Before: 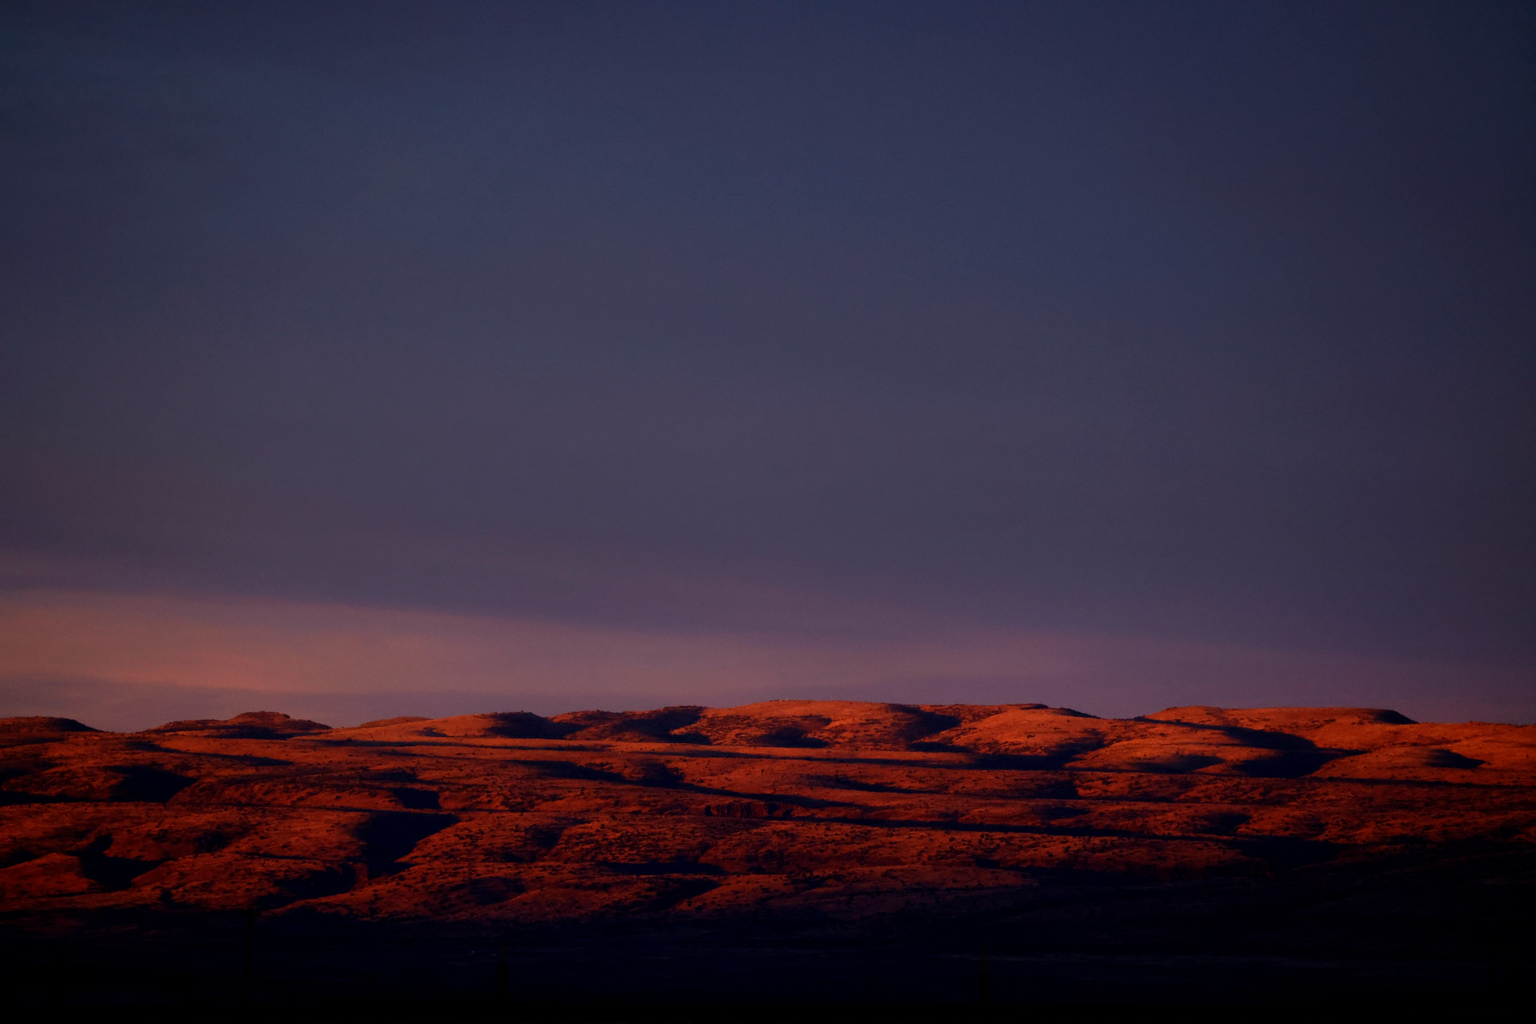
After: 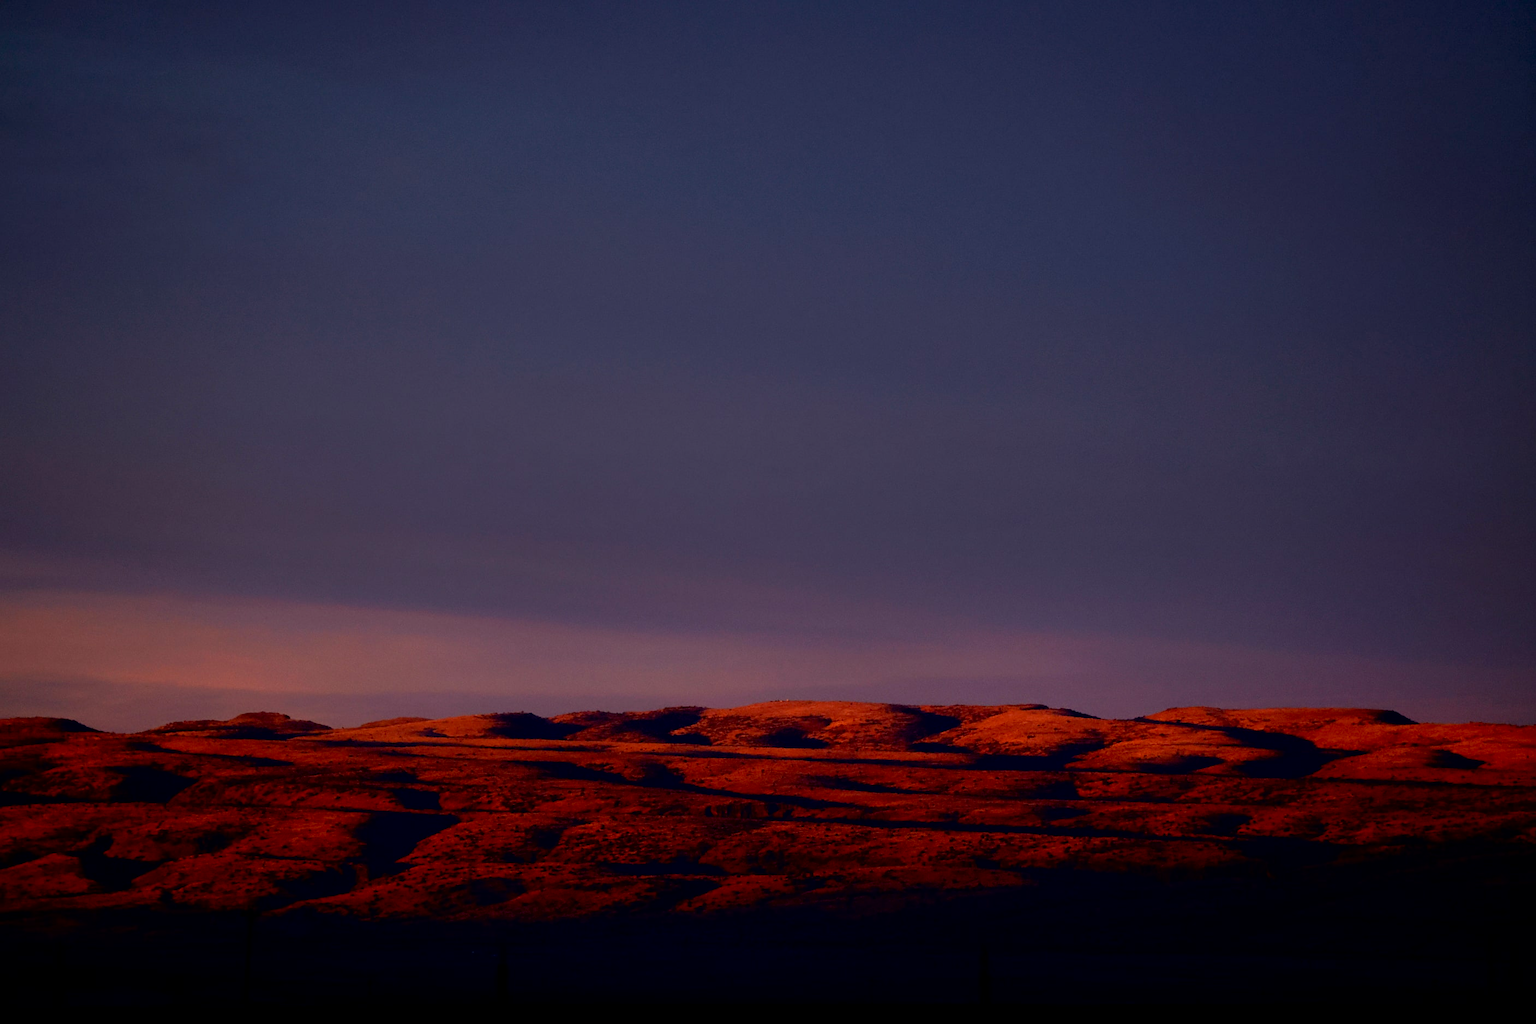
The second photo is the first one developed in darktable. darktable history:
exposure: black level correction 0.005, exposure 0.017 EV, compensate highlight preservation false
sharpen: radius 1.274, amount 0.291, threshold 0.059
contrast brightness saturation: contrast 0.042, saturation 0.072
